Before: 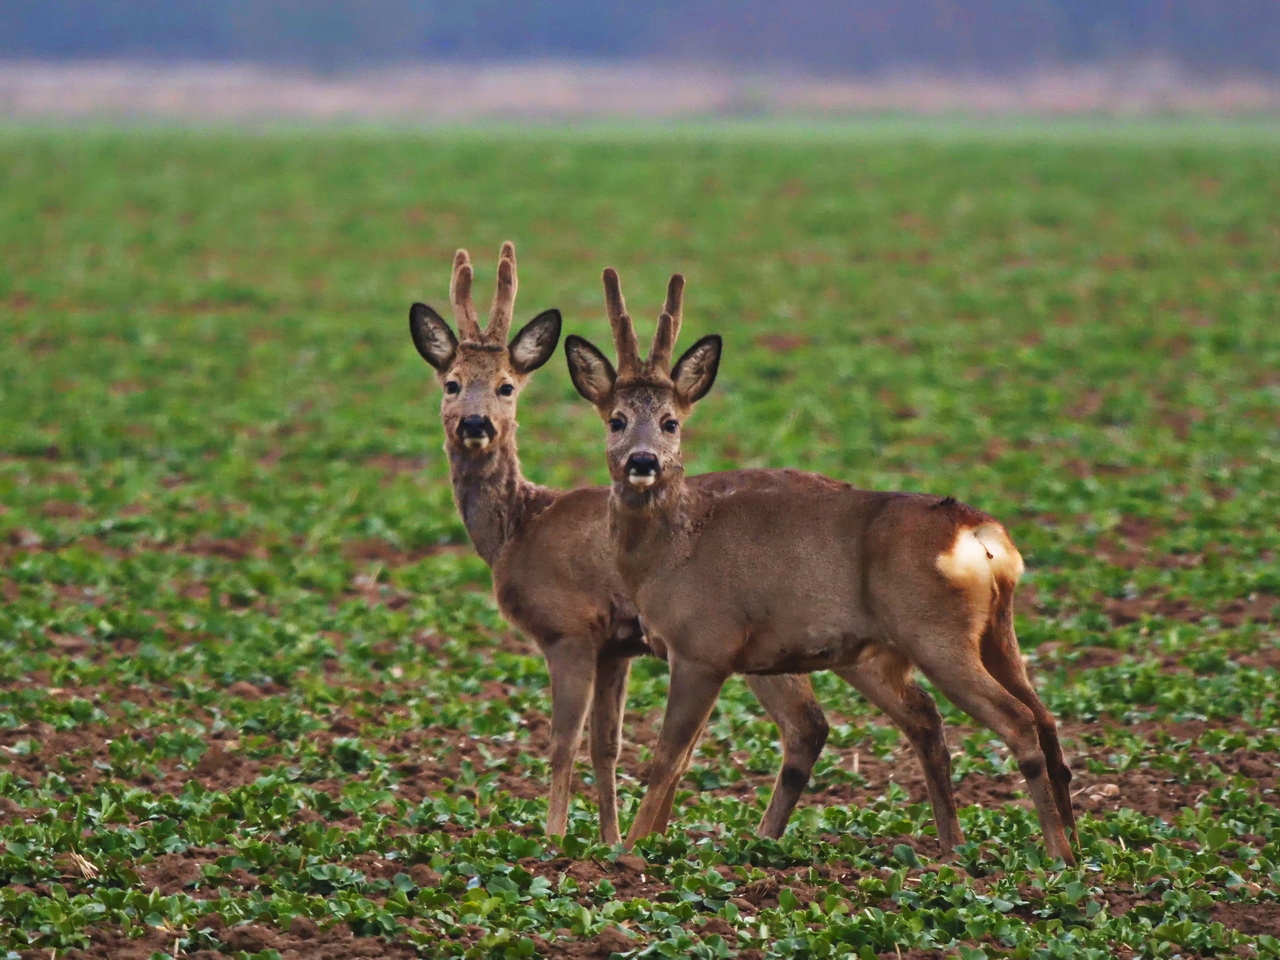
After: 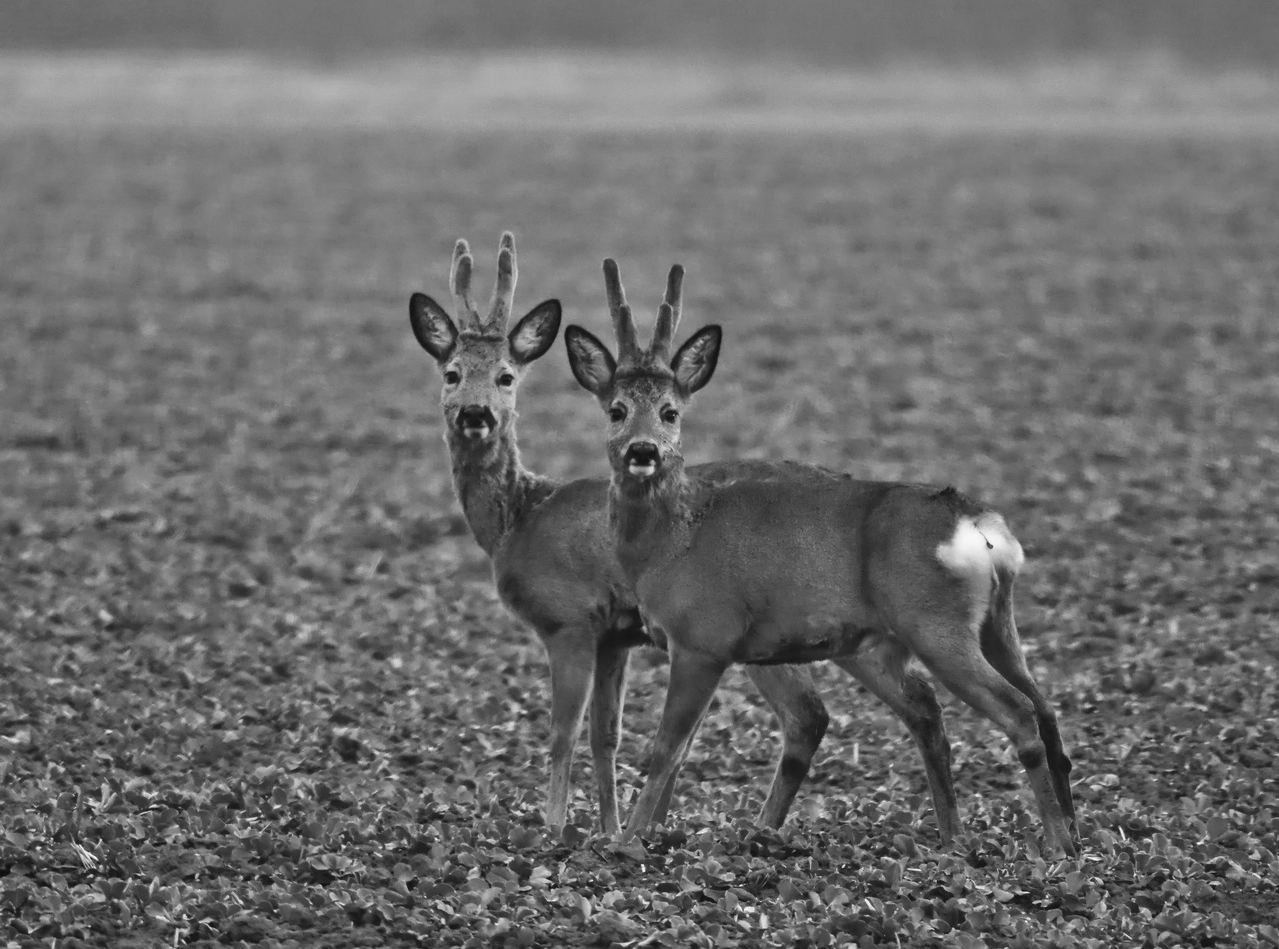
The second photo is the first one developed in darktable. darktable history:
crop: top 1.049%, right 0.001%
monochrome: on, module defaults
contrast brightness saturation: saturation -0.17
